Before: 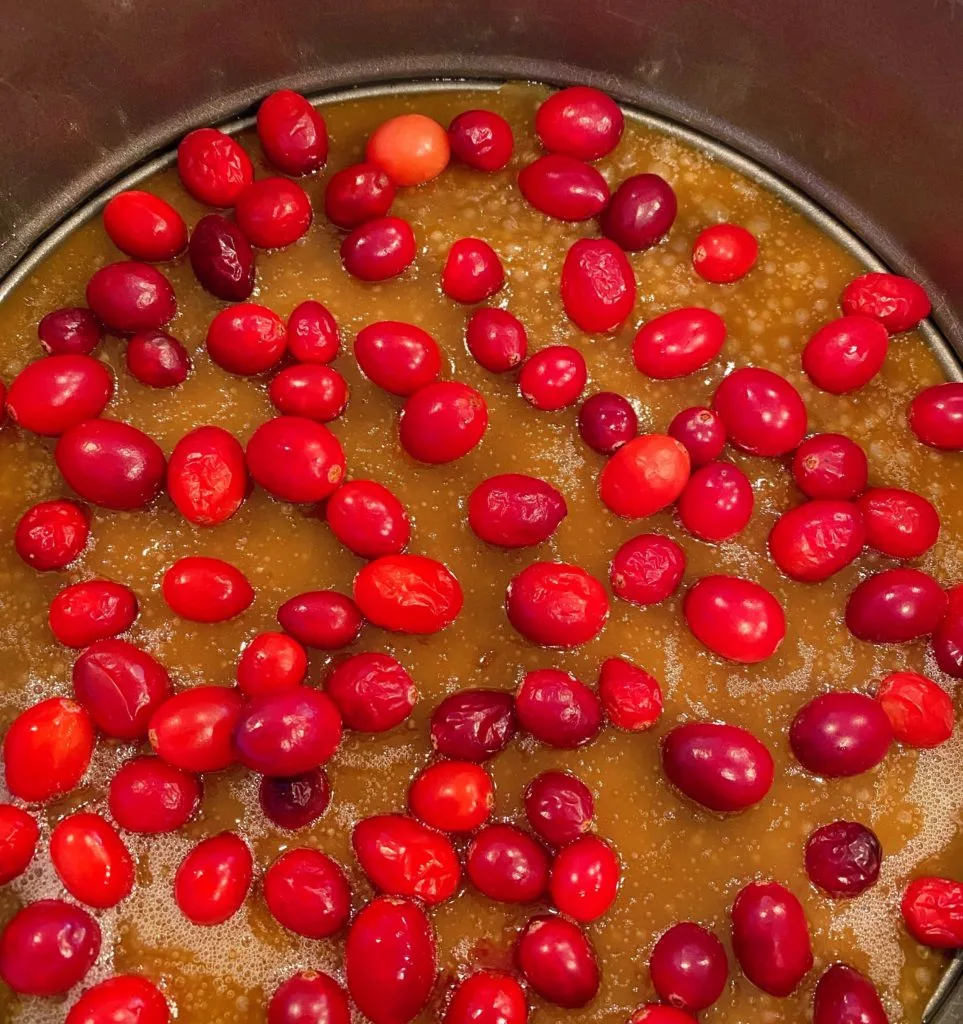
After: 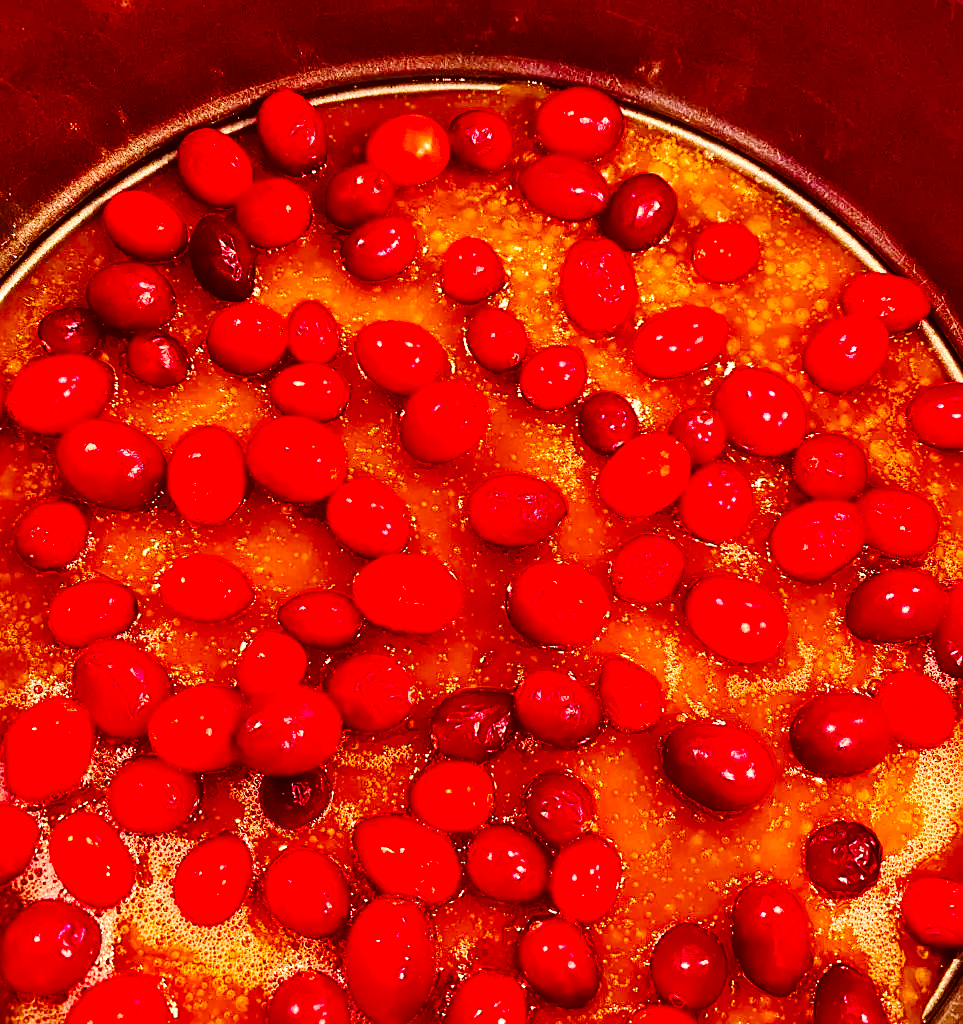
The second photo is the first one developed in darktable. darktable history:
sharpen: on, module defaults
color balance rgb: power › luminance -7.525%, power › chroma 1.366%, power › hue 330.43°, shadows fall-off 299.157%, white fulcrum 1.98 EV, highlights fall-off 299.837%, perceptual saturation grading › global saturation 19.536%, mask middle-gray fulcrum 99.518%, contrast gray fulcrum 38.244%, saturation formula JzAzBz (2021)
local contrast: highlights 102%, shadows 99%, detail 119%, midtone range 0.2
color correction: highlights a* -6.06, highlights b* 9.23, shadows a* 10.58, shadows b* 23.63
base curve: curves: ch0 [(0, 0) (0.032, 0.037) (0.105, 0.228) (0.435, 0.76) (0.856, 0.983) (1, 1)], preserve colors none
contrast brightness saturation: contrast 0.195, brightness 0.155, saturation 0.228
